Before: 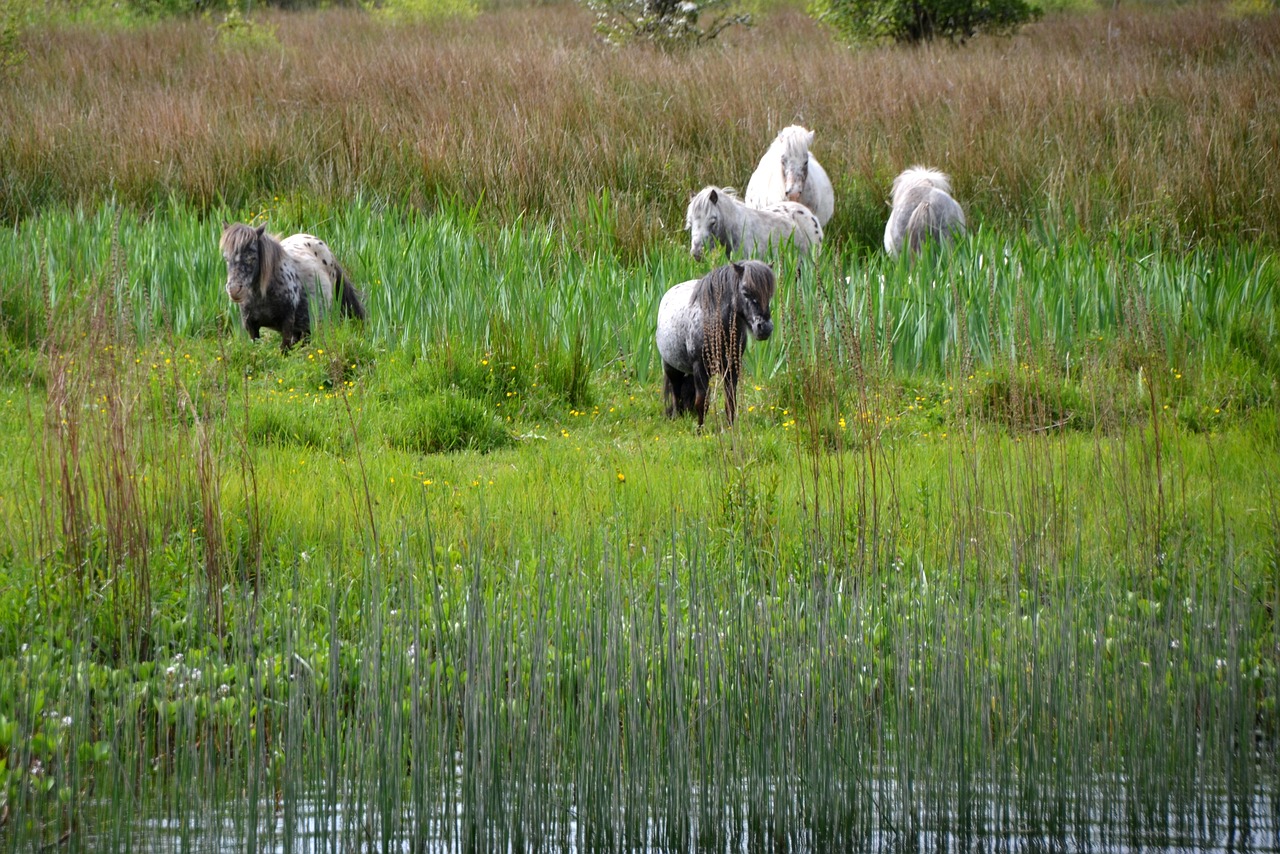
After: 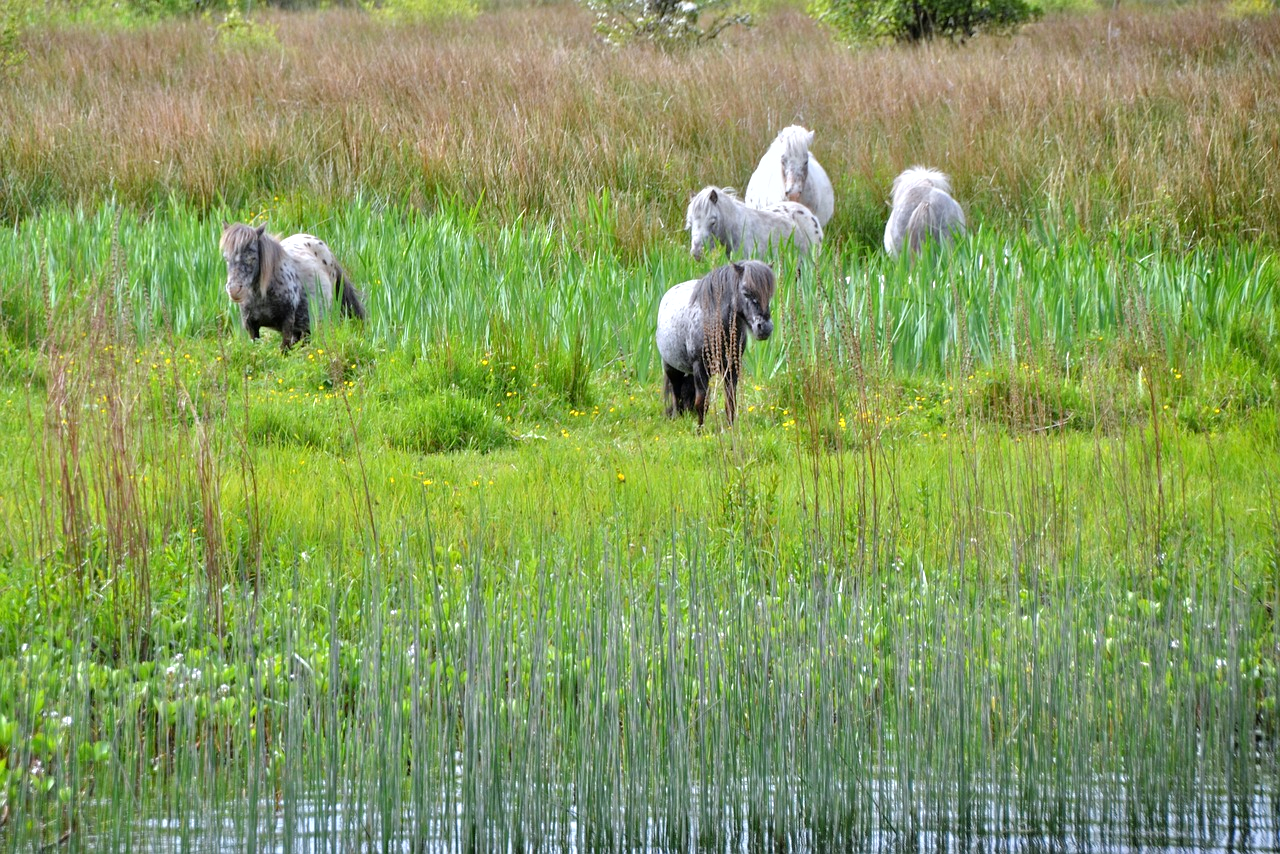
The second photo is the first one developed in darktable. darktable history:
tone equalizer: -7 EV 0.15 EV, -6 EV 0.6 EV, -5 EV 1.15 EV, -4 EV 1.33 EV, -3 EV 1.15 EV, -2 EV 0.6 EV, -1 EV 0.15 EV, mask exposure compensation -0.5 EV
white balance: red 0.974, blue 1.044
